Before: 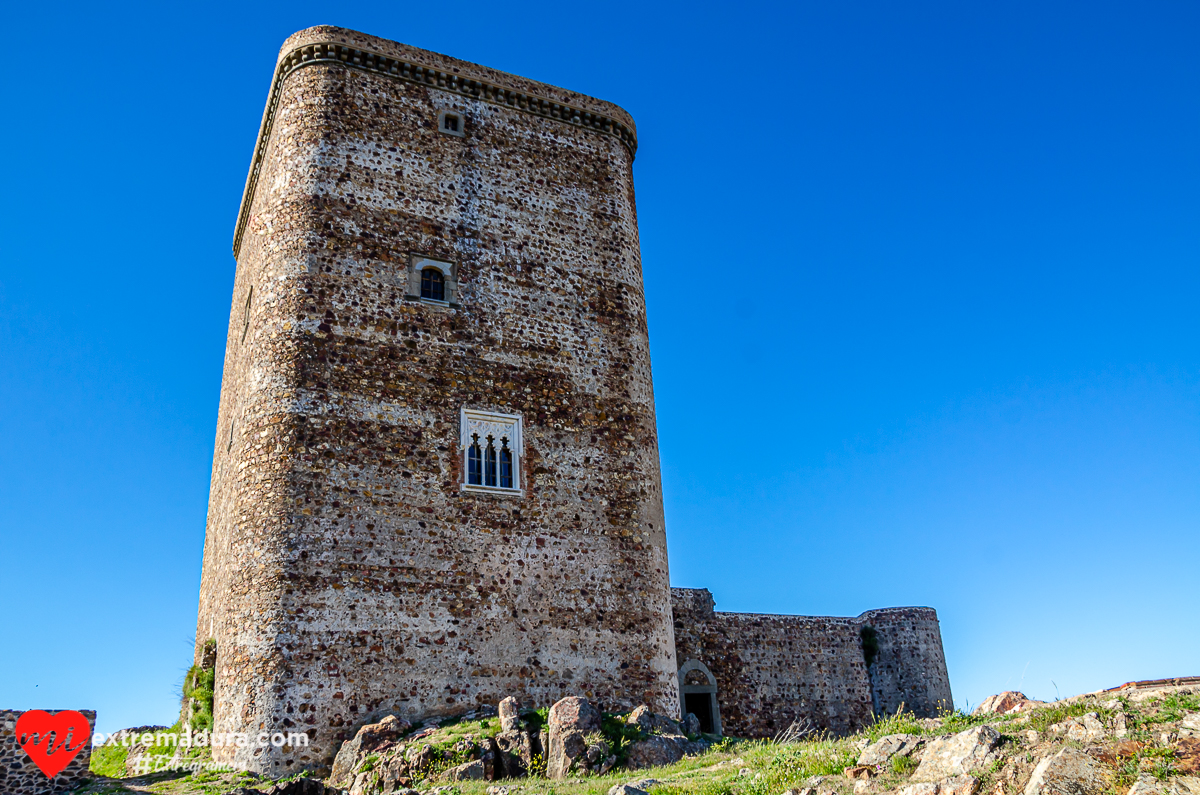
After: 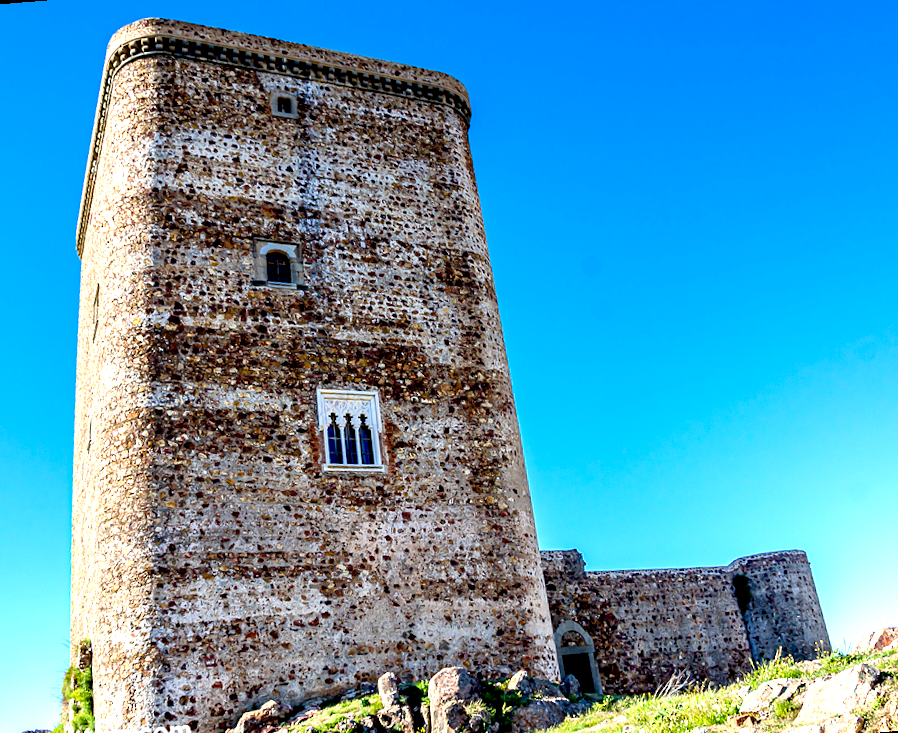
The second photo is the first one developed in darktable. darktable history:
exposure: black level correction 0.01, exposure 1 EV, compensate highlight preservation false
crop and rotate: left 9.597%, right 10.195%
rotate and perspective: rotation -4.57°, crop left 0.054, crop right 0.944, crop top 0.087, crop bottom 0.914
